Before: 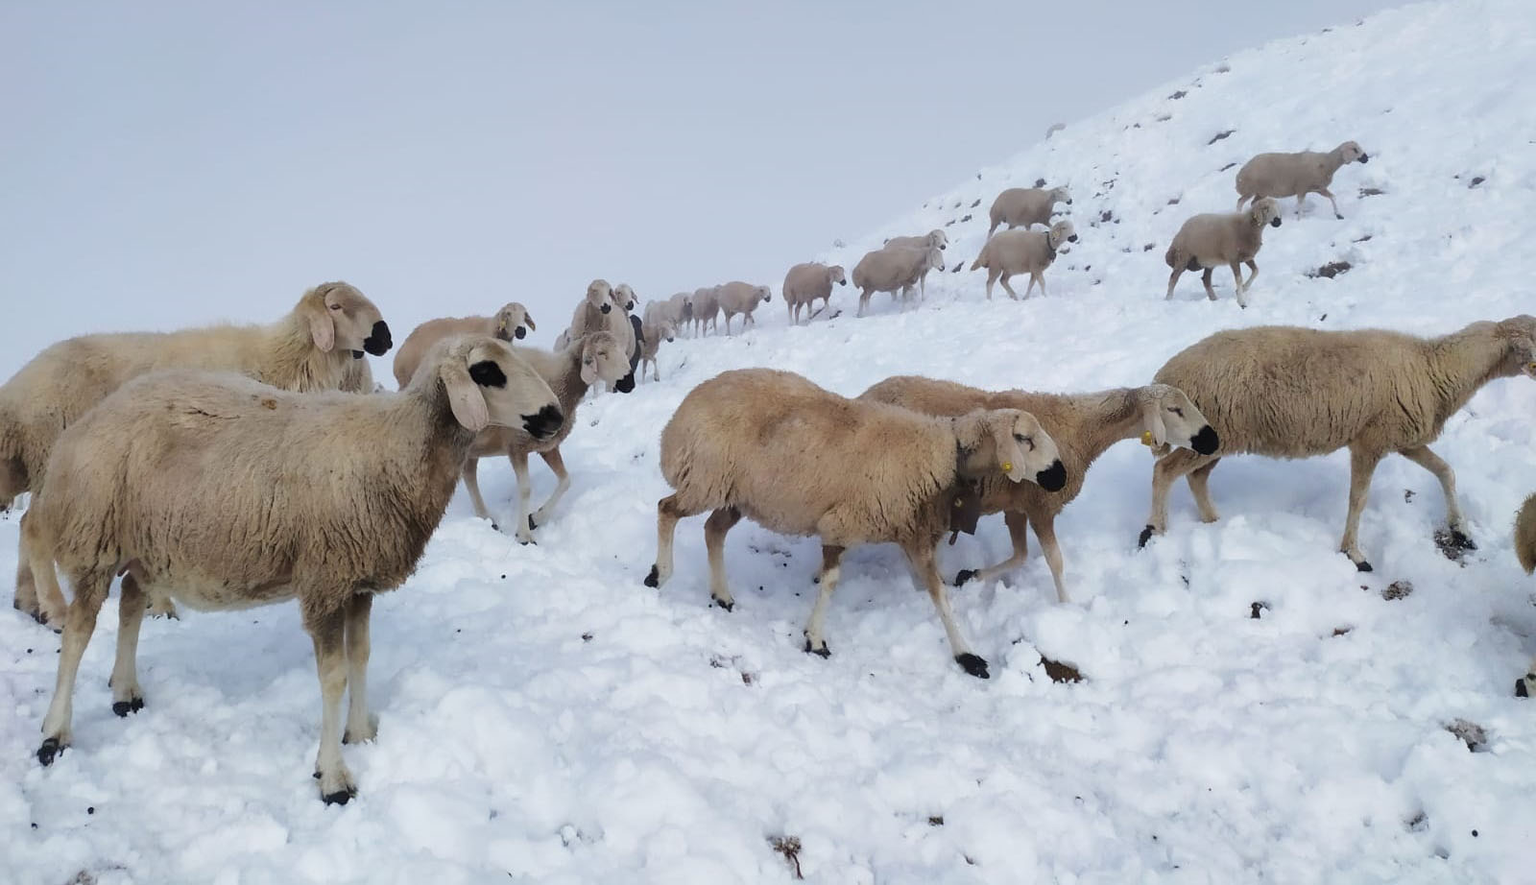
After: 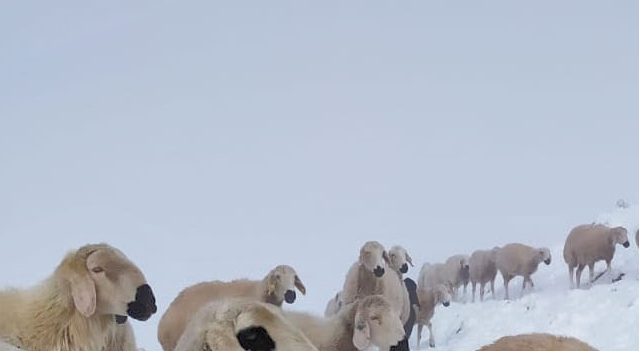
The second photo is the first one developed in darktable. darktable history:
tone equalizer: -7 EV 0.153 EV, -6 EV 0.586 EV, -5 EV 1.17 EV, -4 EV 1.34 EV, -3 EV 1.17 EV, -2 EV 0.6 EV, -1 EV 0.164 EV
crop: left 15.767%, top 5.434%, right 44.277%, bottom 56.396%
